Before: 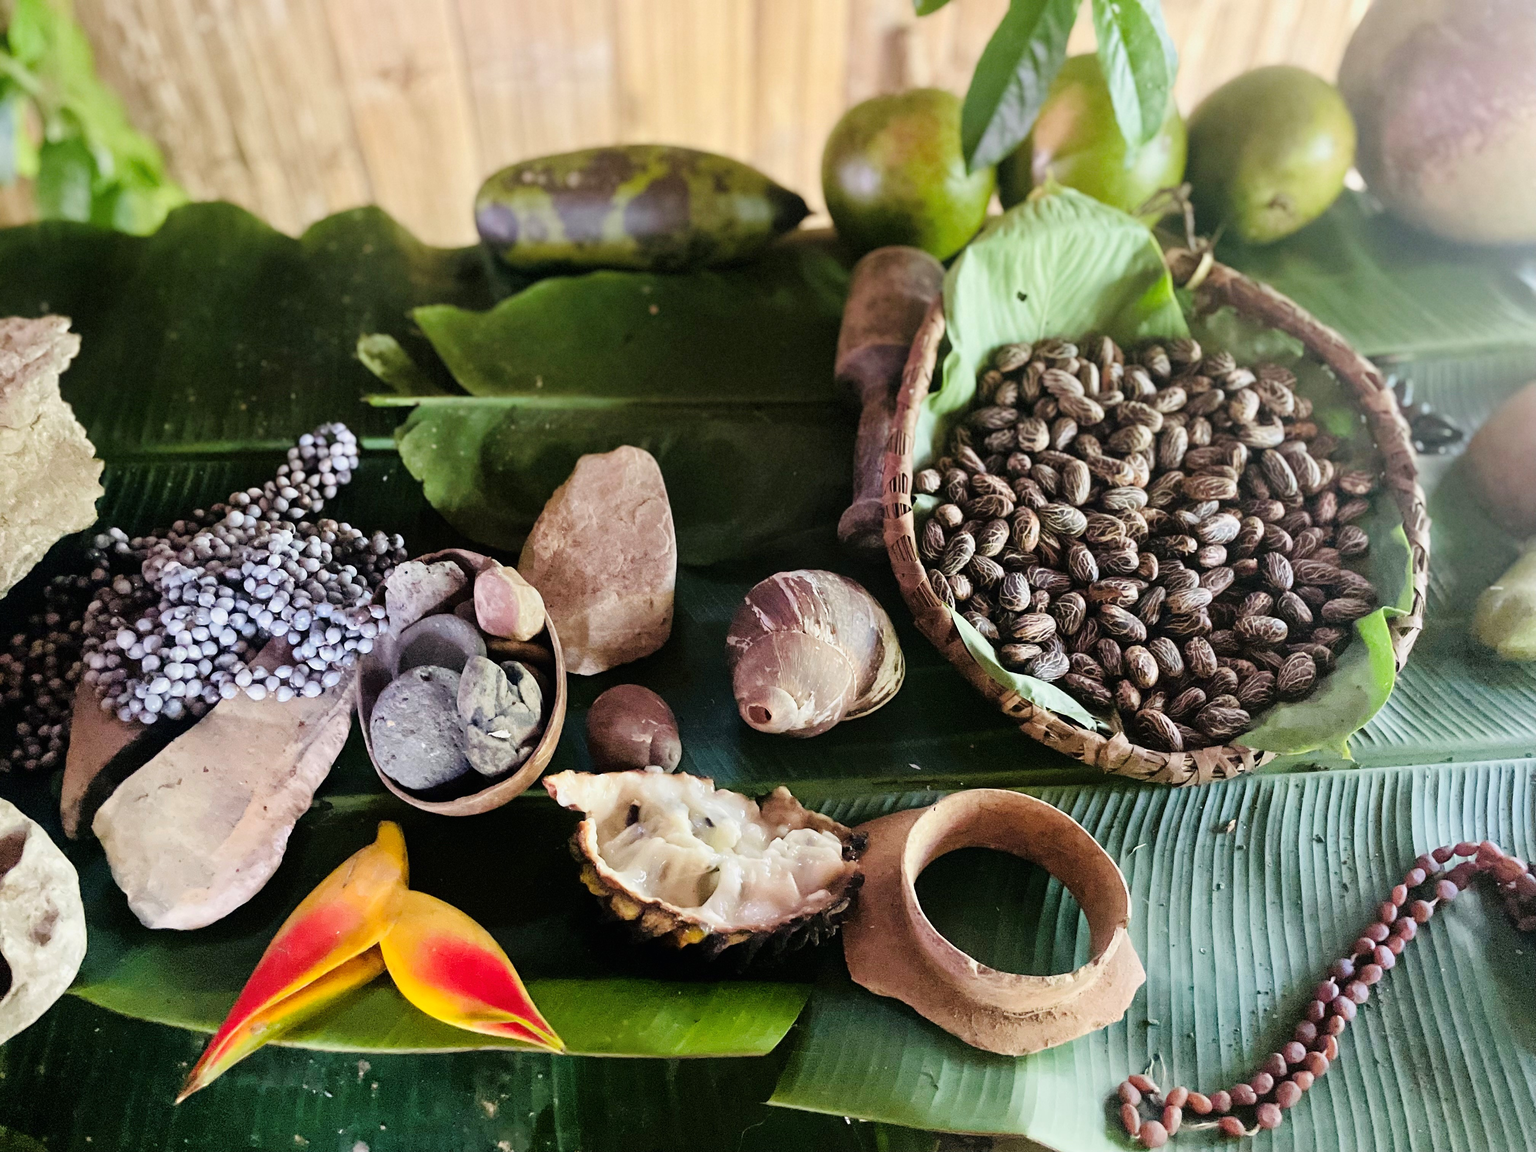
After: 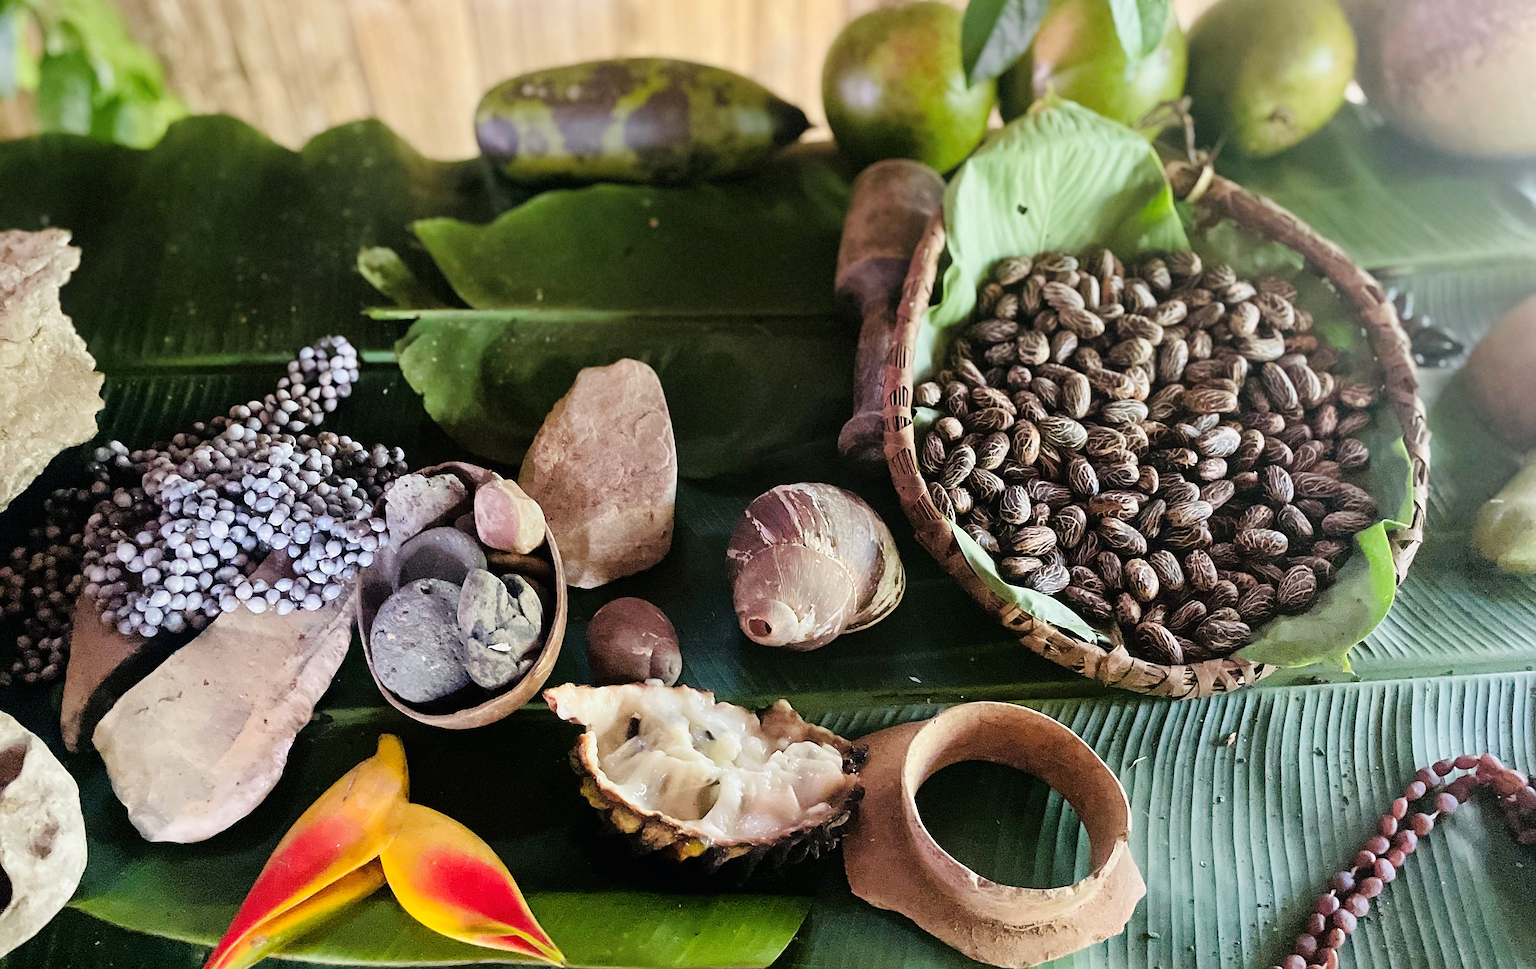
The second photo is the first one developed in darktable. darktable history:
sharpen: amount 0.493
crop: top 7.581%, bottom 8.244%
